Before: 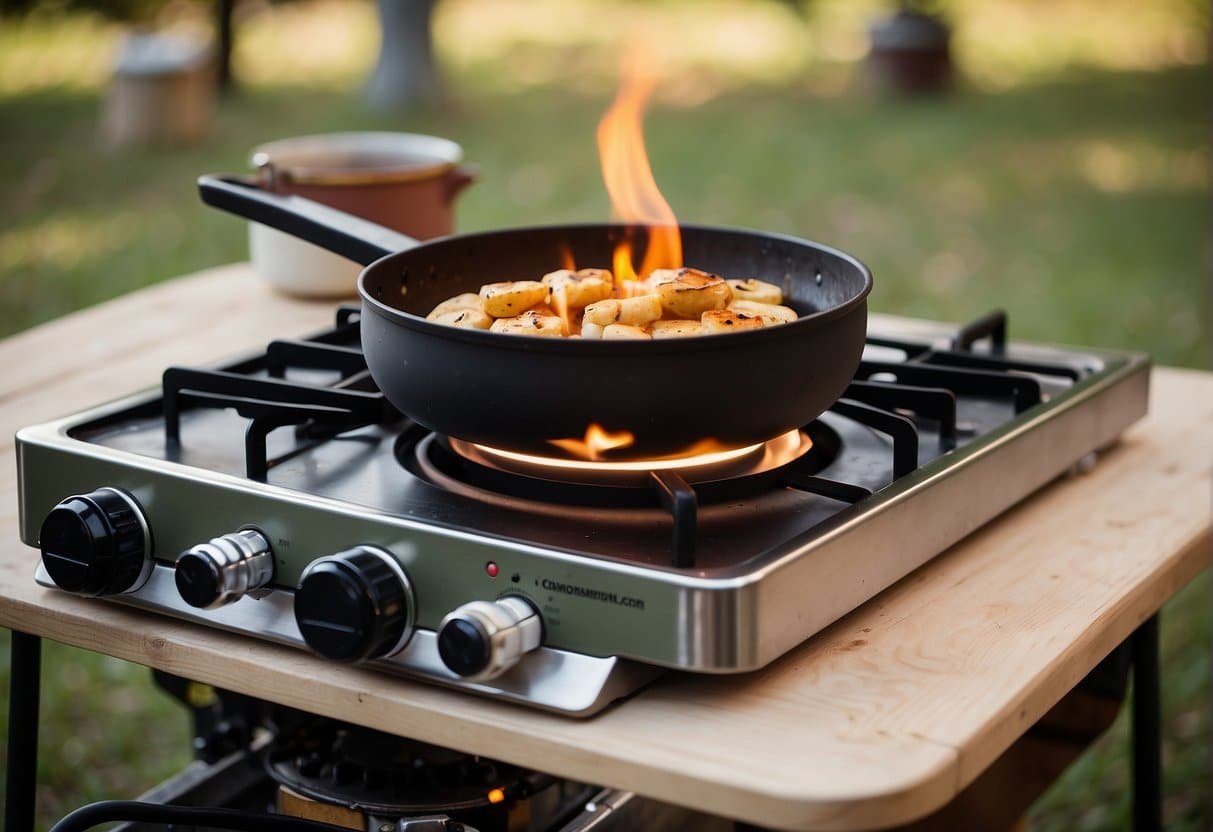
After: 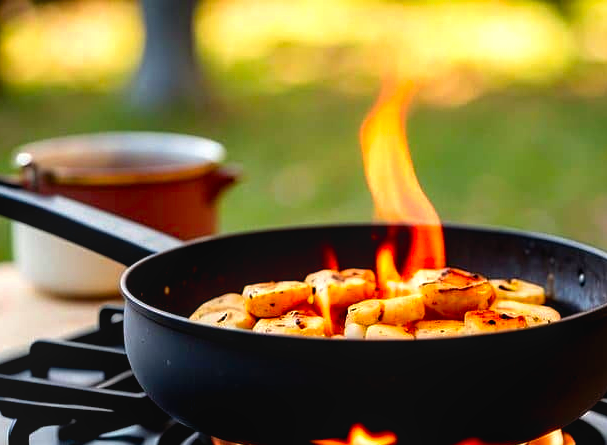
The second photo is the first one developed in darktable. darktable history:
color zones: curves: ch0 [(0, 0.613) (0.01, 0.613) (0.245, 0.448) (0.498, 0.529) (0.642, 0.665) (0.879, 0.777) (0.99, 0.613)]; ch1 [(0, 0) (0.143, 0) (0.286, 0) (0.429, 0) (0.571, 0) (0.714, 0) (0.857, 0)], mix -138.01%
sharpen: amount 0.2
crop: left 19.556%, right 30.401%, bottom 46.458%
local contrast: detail 110%
color balance: lift [0.991, 1, 1, 1], gamma [0.996, 1, 1, 1], input saturation 98.52%, contrast 20.34%, output saturation 103.72%
